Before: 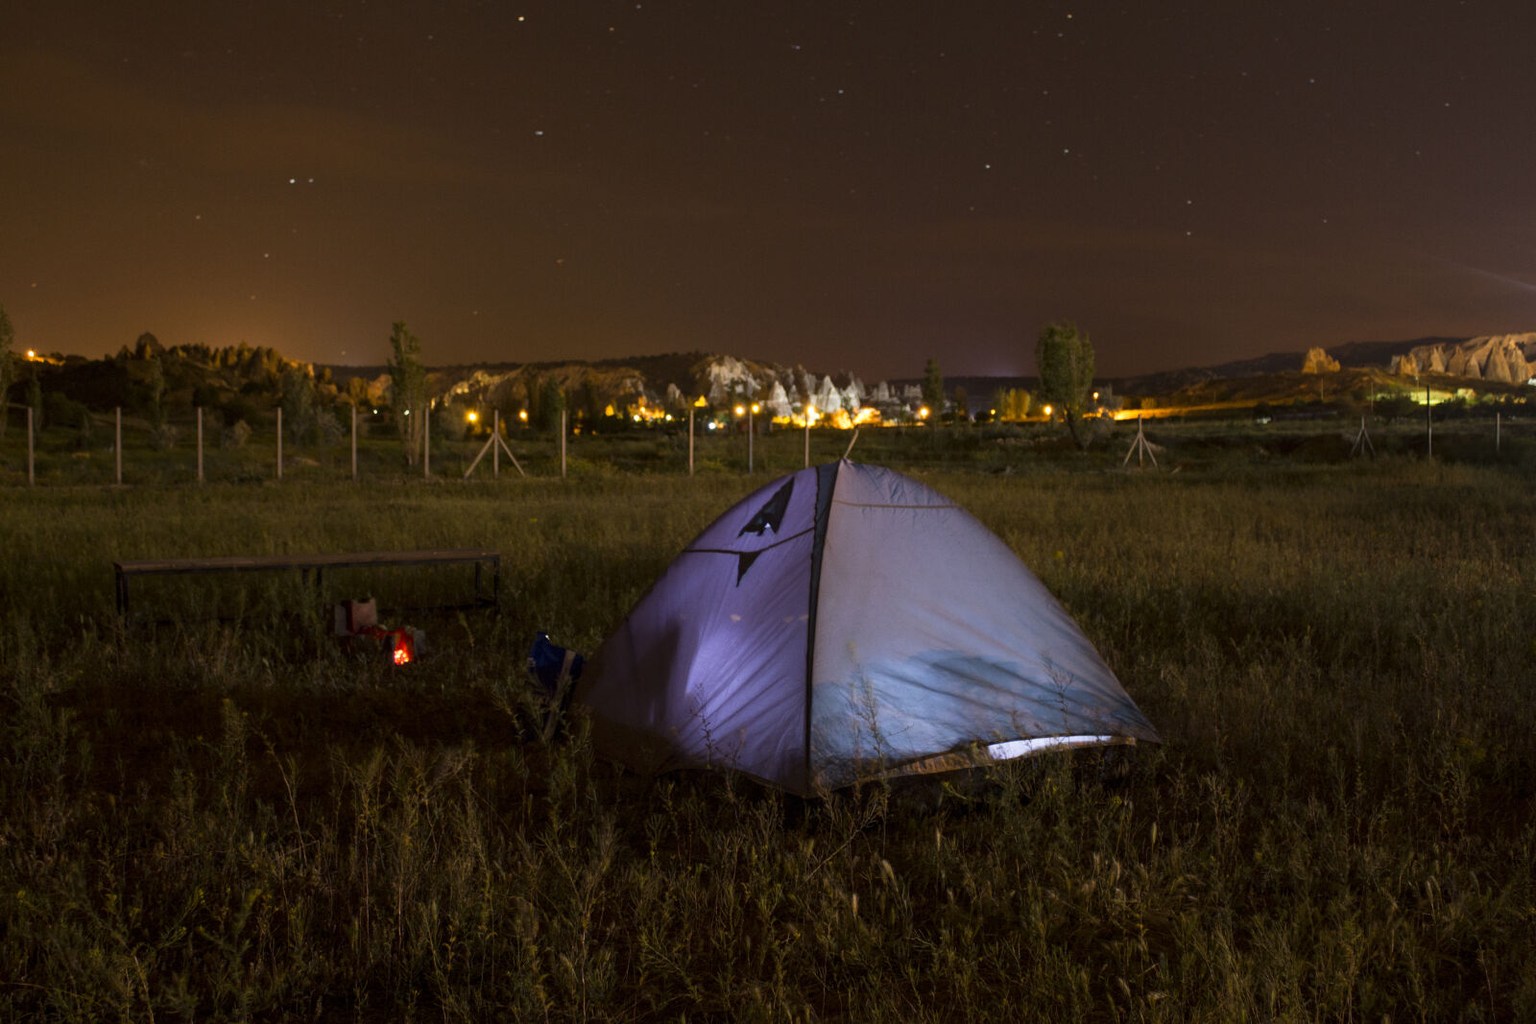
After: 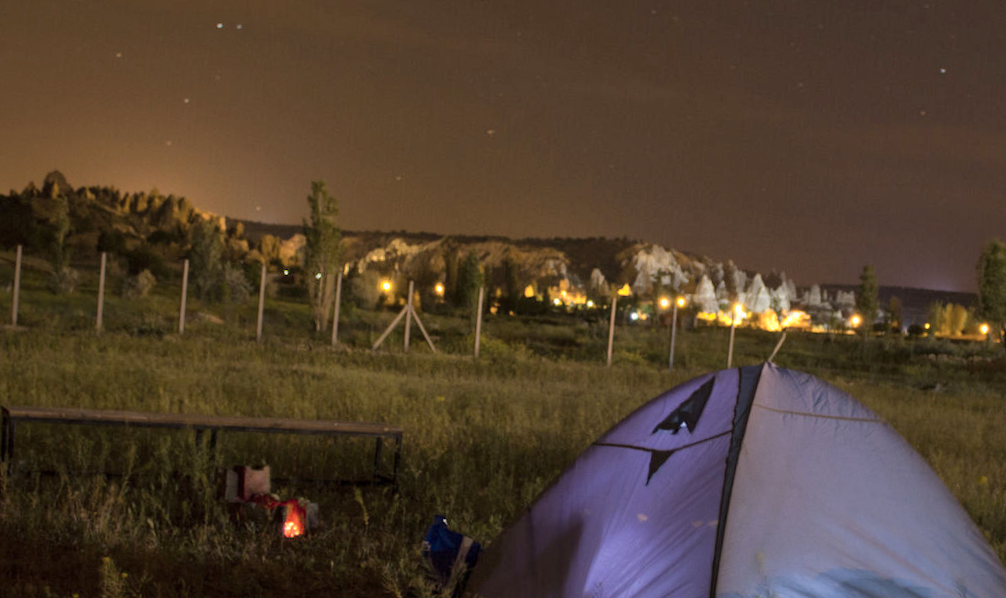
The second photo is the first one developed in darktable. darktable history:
shadows and highlights: on, module defaults
color zones: curves: ch0 [(0, 0.558) (0.143, 0.559) (0.286, 0.529) (0.429, 0.505) (0.571, 0.5) (0.714, 0.5) (0.857, 0.5) (1, 0.558)]; ch1 [(0, 0.469) (0.01, 0.469) (0.12, 0.446) (0.248, 0.469) (0.5, 0.5) (0.748, 0.5) (0.99, 0.469) (1, 0.469)], mix 26.22%
crop and rotate: angle -4.77°, left 2.064%, top 6.878%, right 27.427%, bottom 30.227%
